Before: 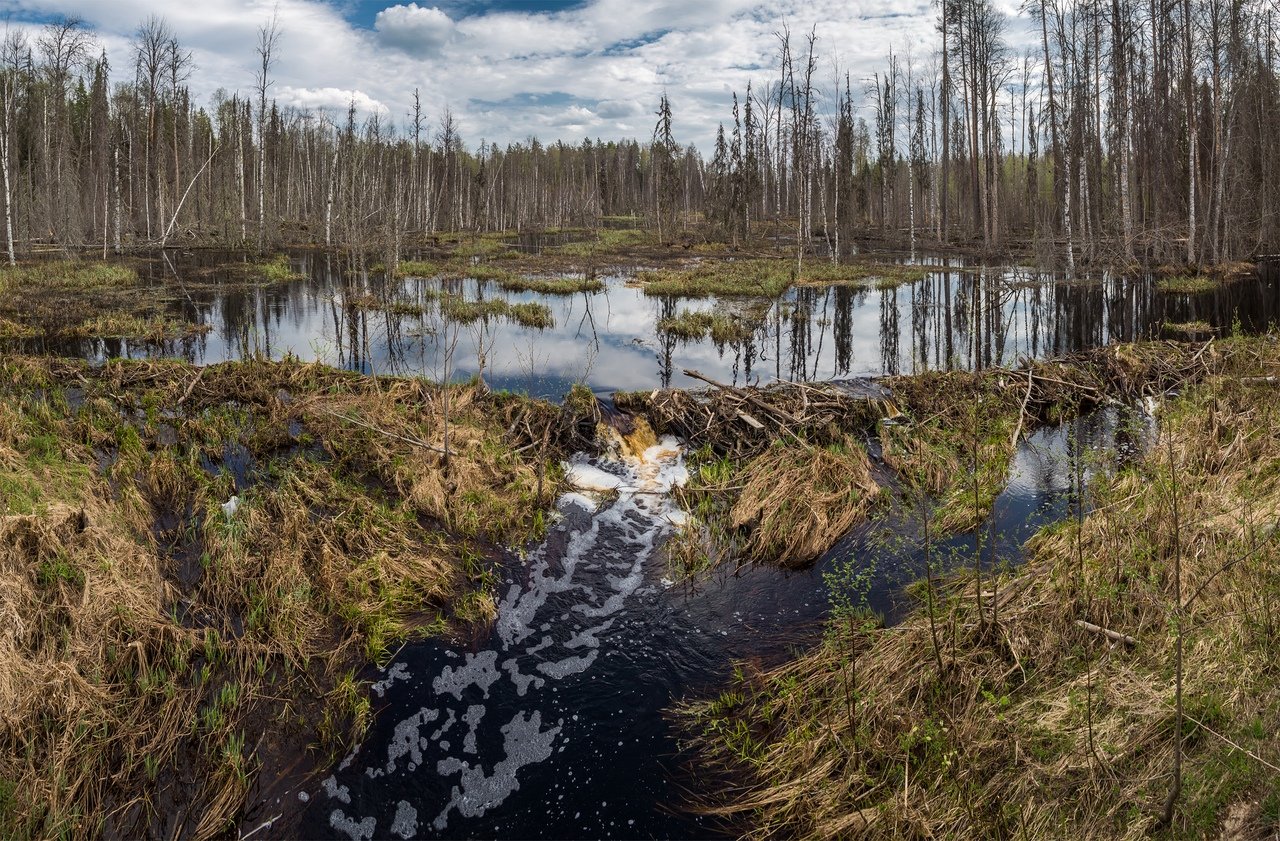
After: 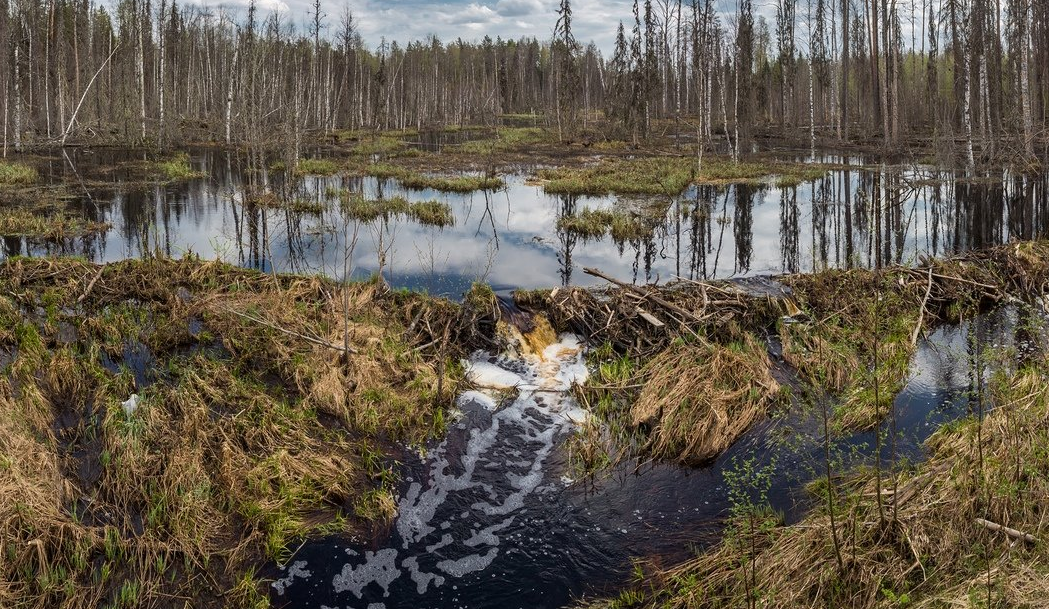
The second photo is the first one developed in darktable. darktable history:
crop: left 7.856%, top 12.131%, right 10.183%, bottom 15.426%
